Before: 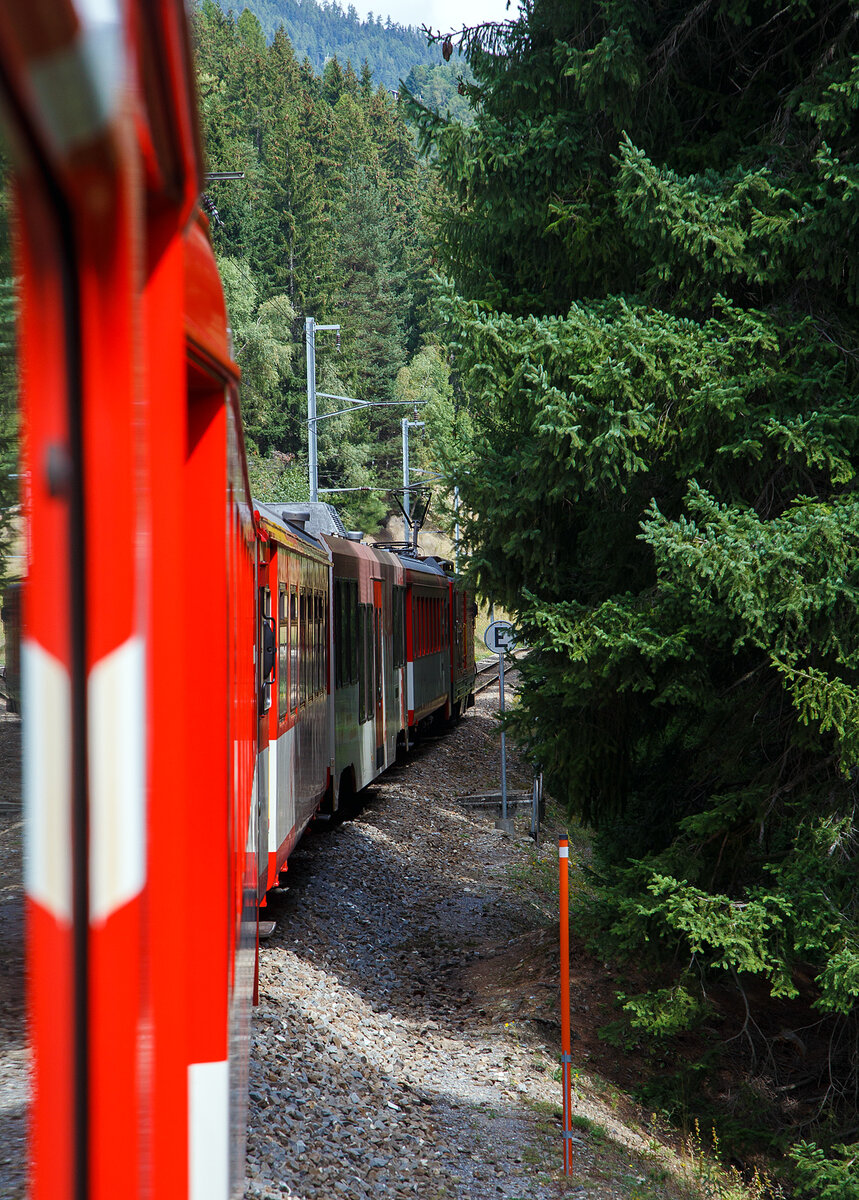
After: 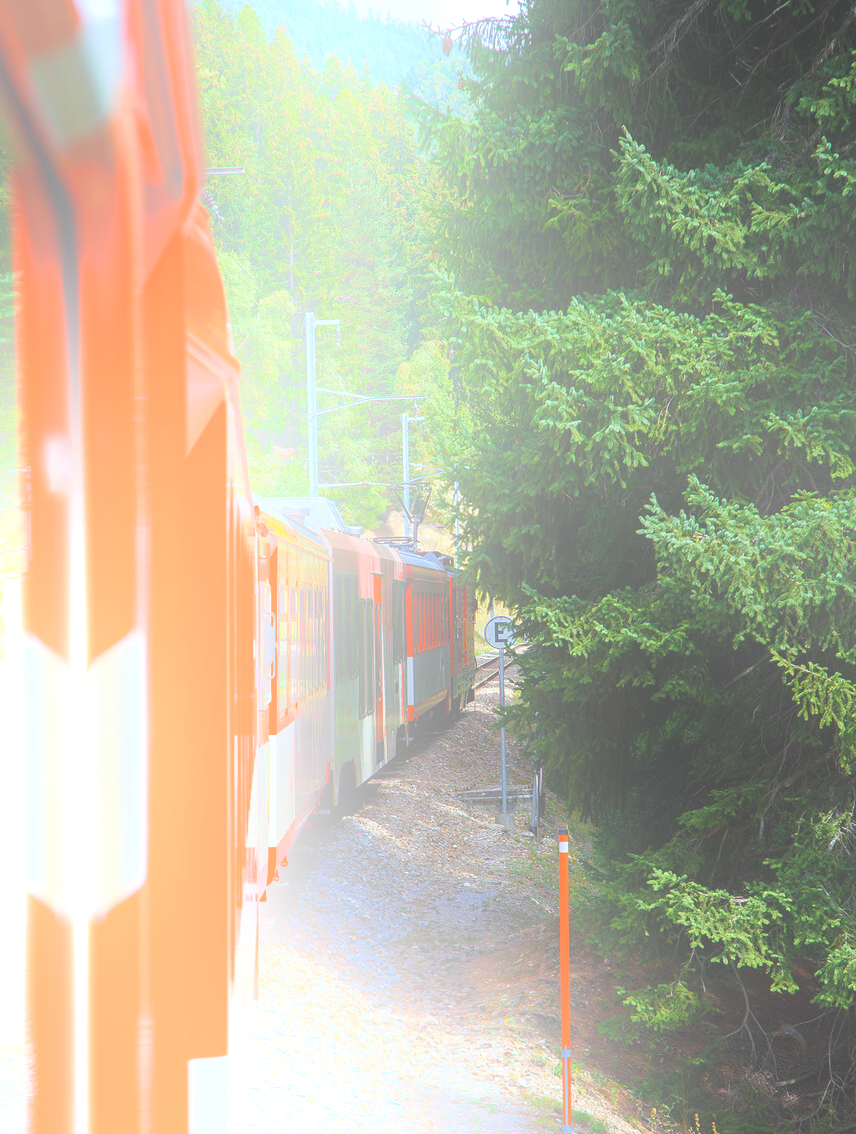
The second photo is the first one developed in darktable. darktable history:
crop: top 0.448%, right 0.264%, bottom 5.045%
bloom: size 25%, threshold 5%, strength 90%
contrast brightness saturation: contrast -0.08, brightness -0.04, saturation -0.11
exposure: exposure 0.515 EV, compensate highlight preservation false
